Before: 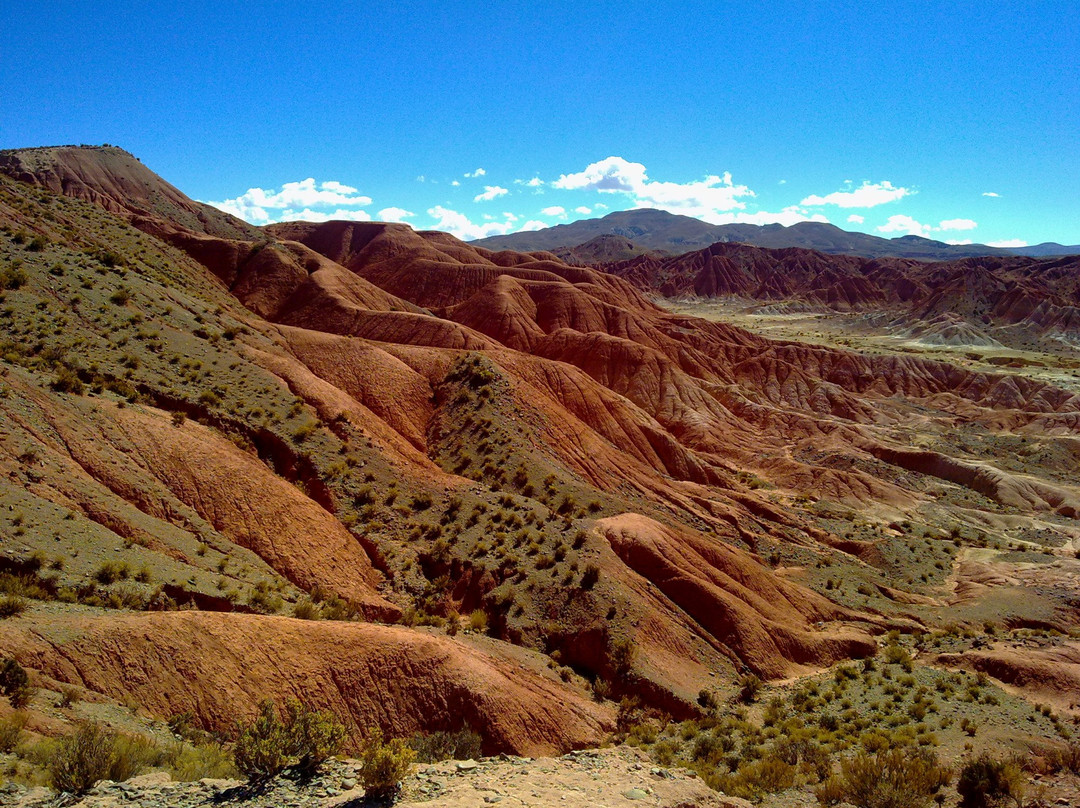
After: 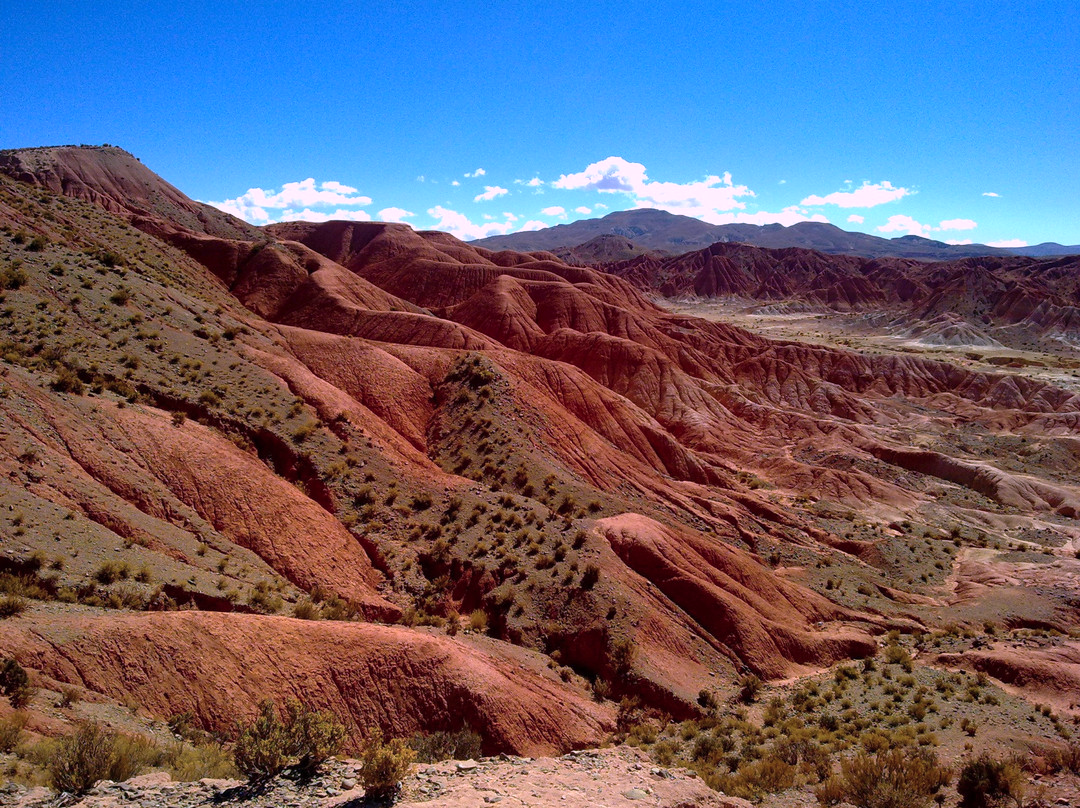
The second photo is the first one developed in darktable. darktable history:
color correction: highlights a* 15.48, highlights b* -19.98
